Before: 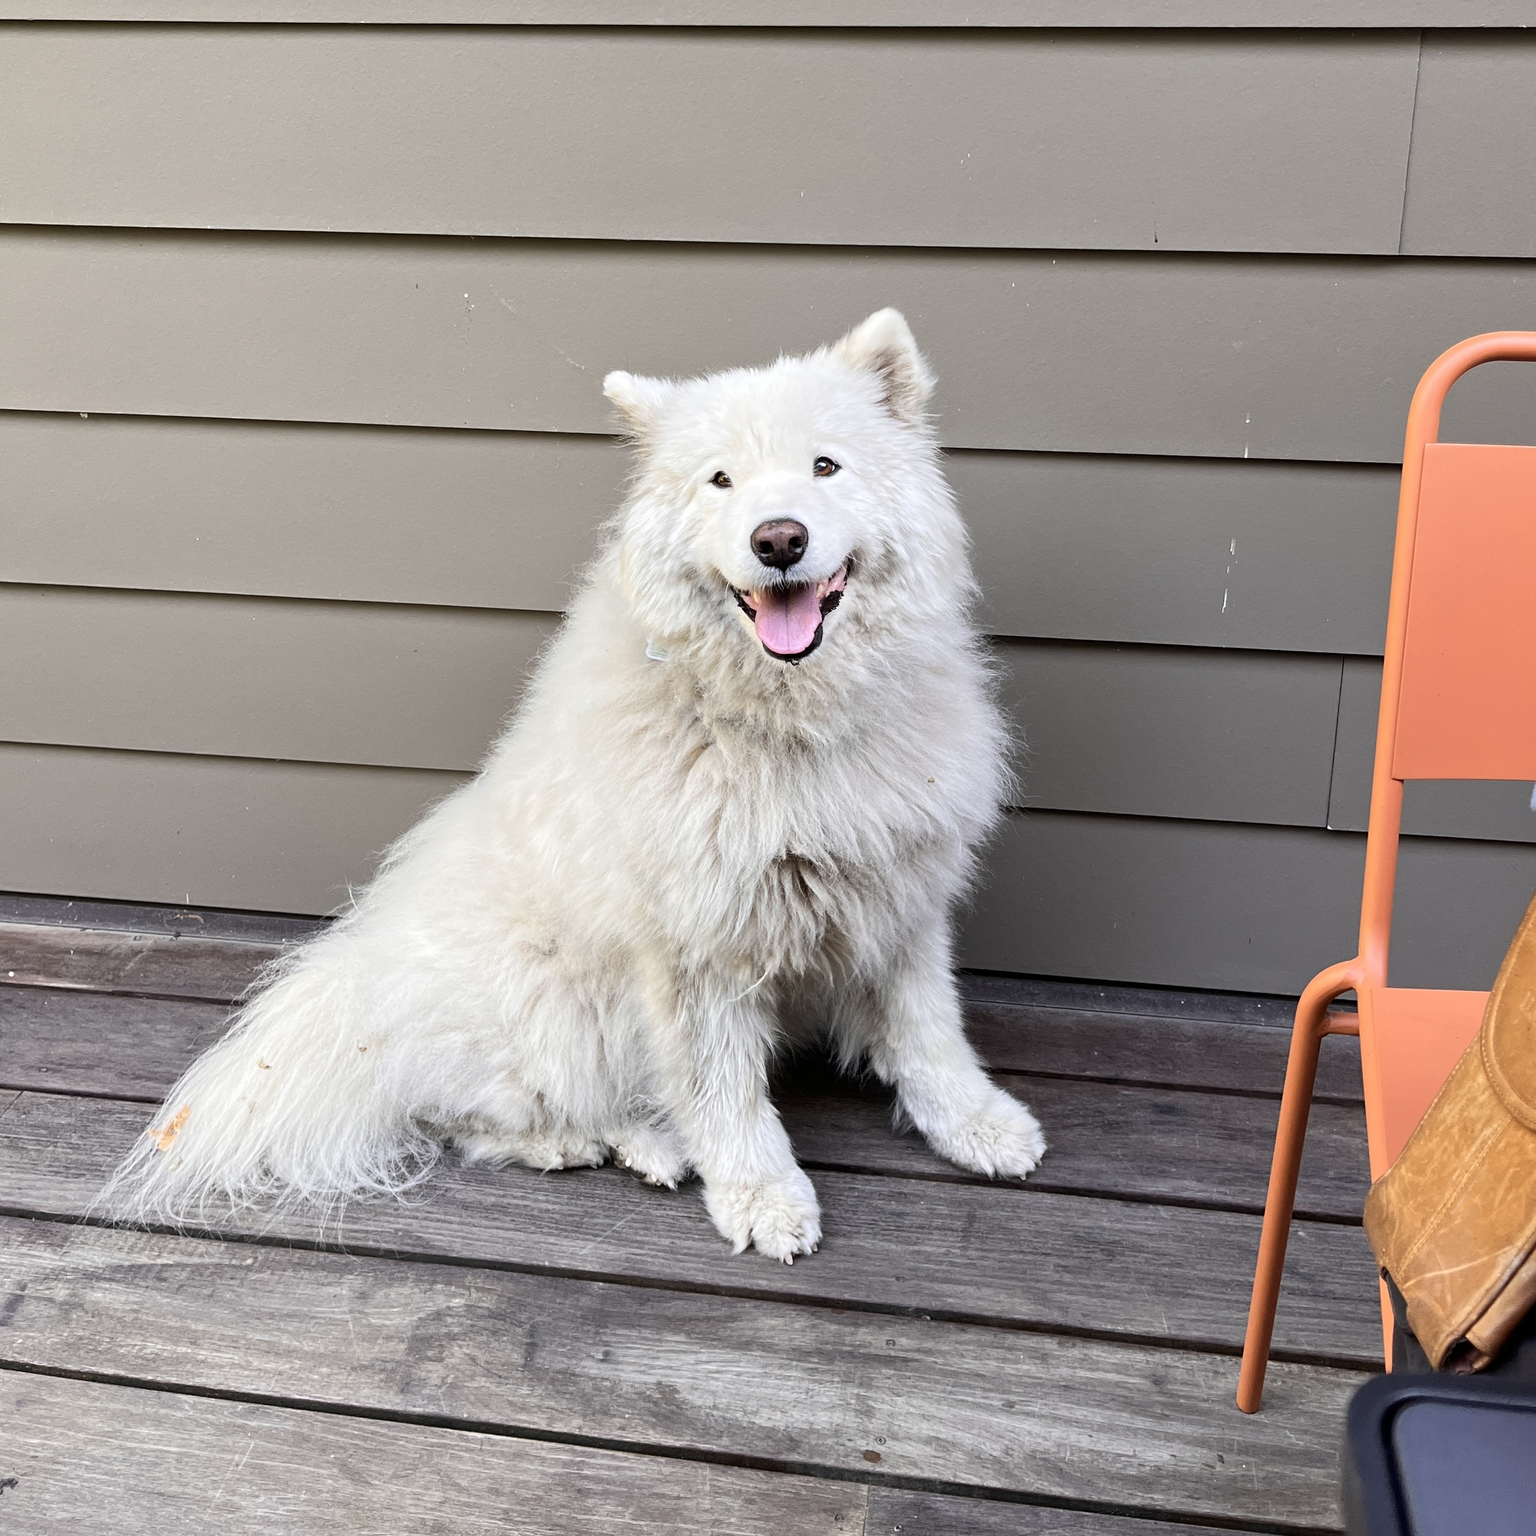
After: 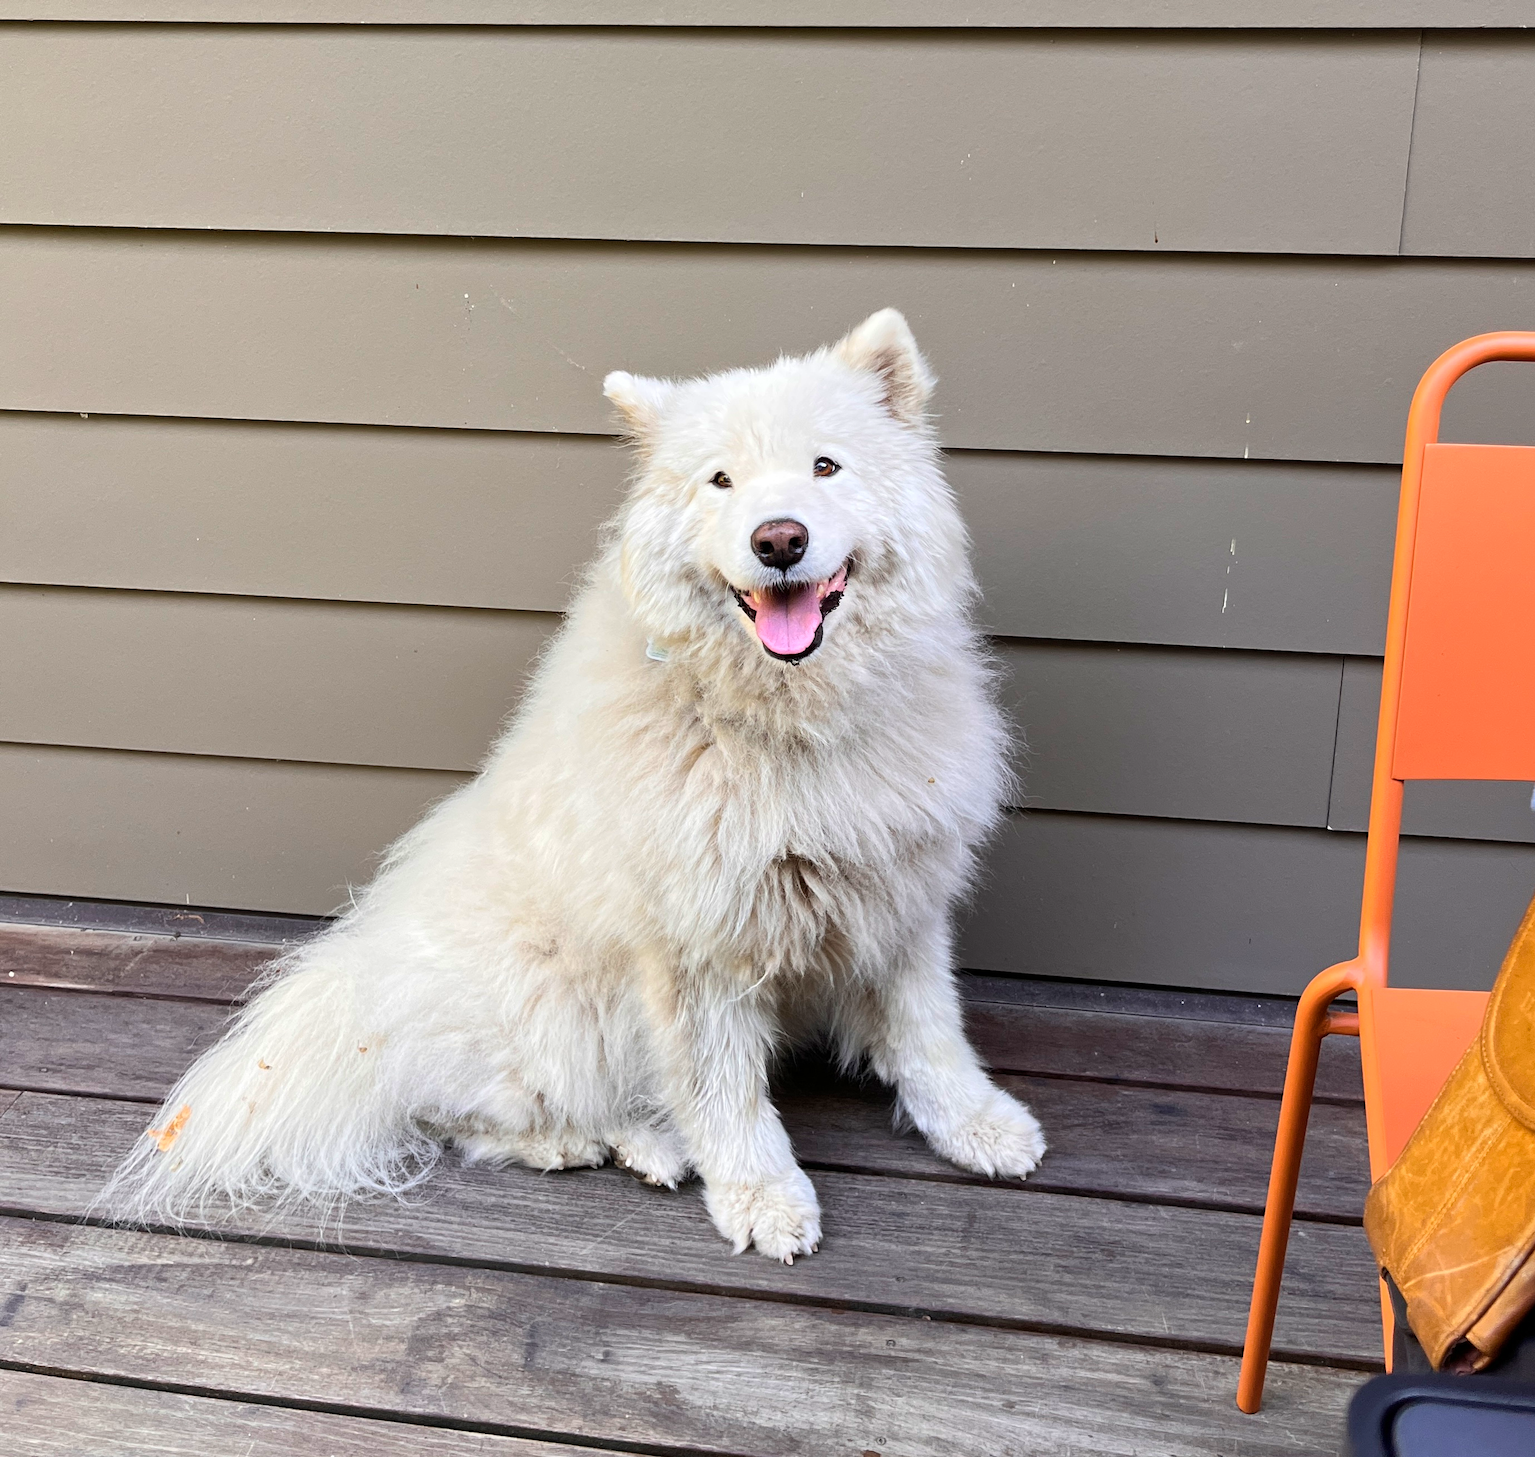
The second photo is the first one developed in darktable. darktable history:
crop and rotate: top 0.008%, bottom 5.065%
color balance rgb: global offset › hue 171.59°, perceptual saturation grading › global saturation 0.247%, global vibrance 44.907%
